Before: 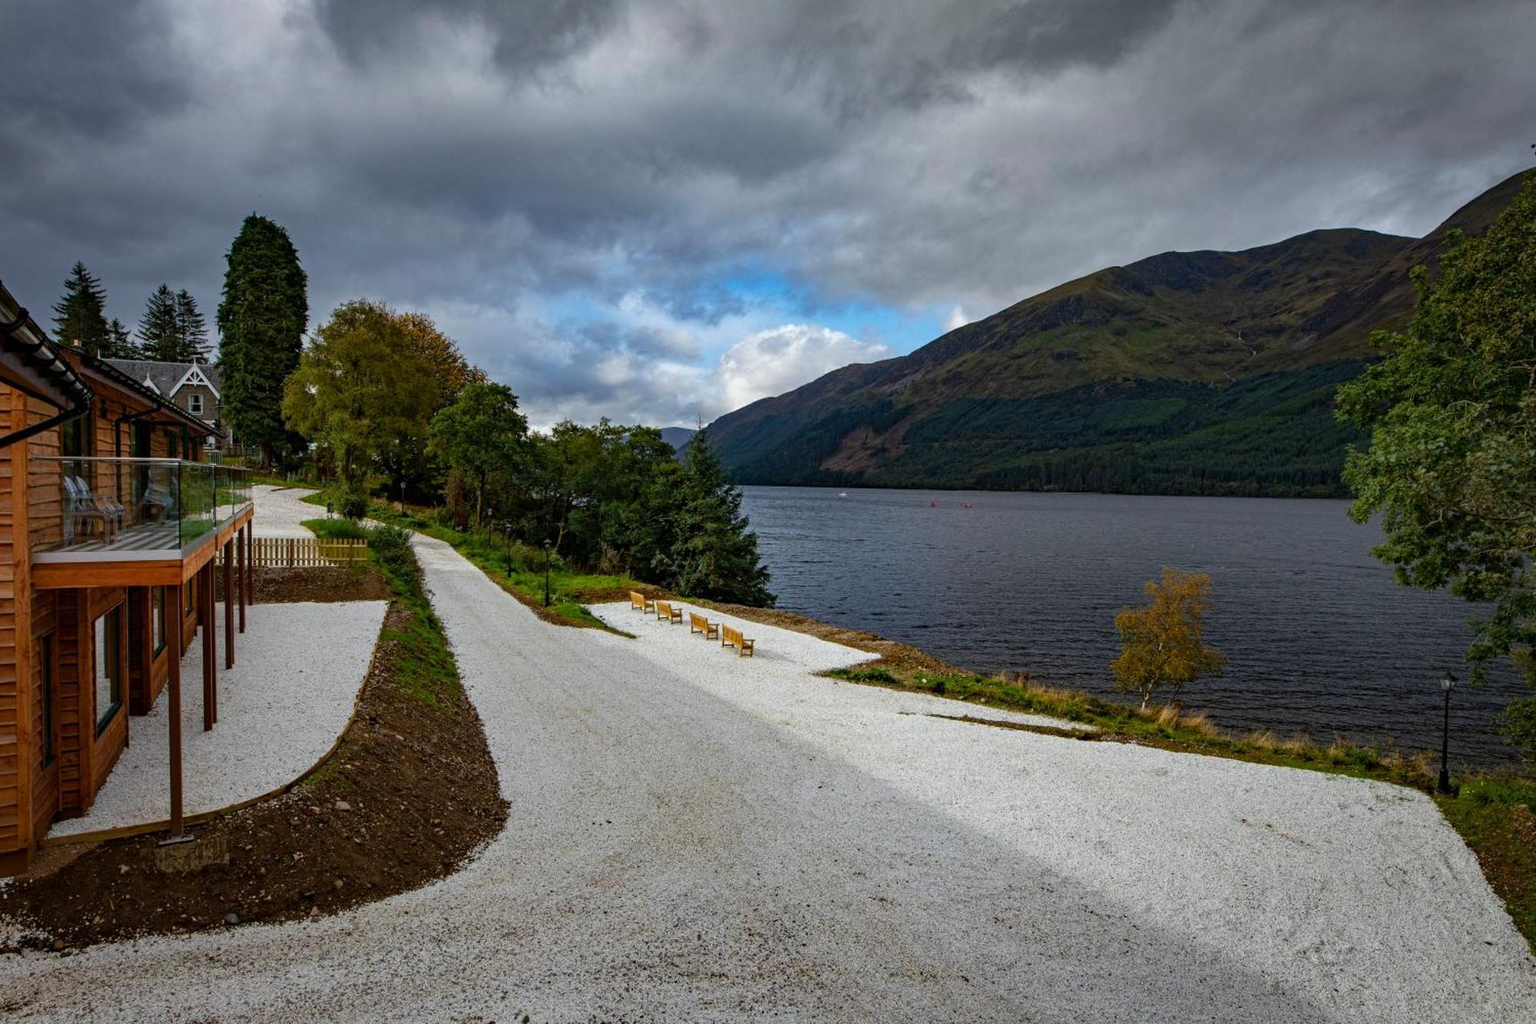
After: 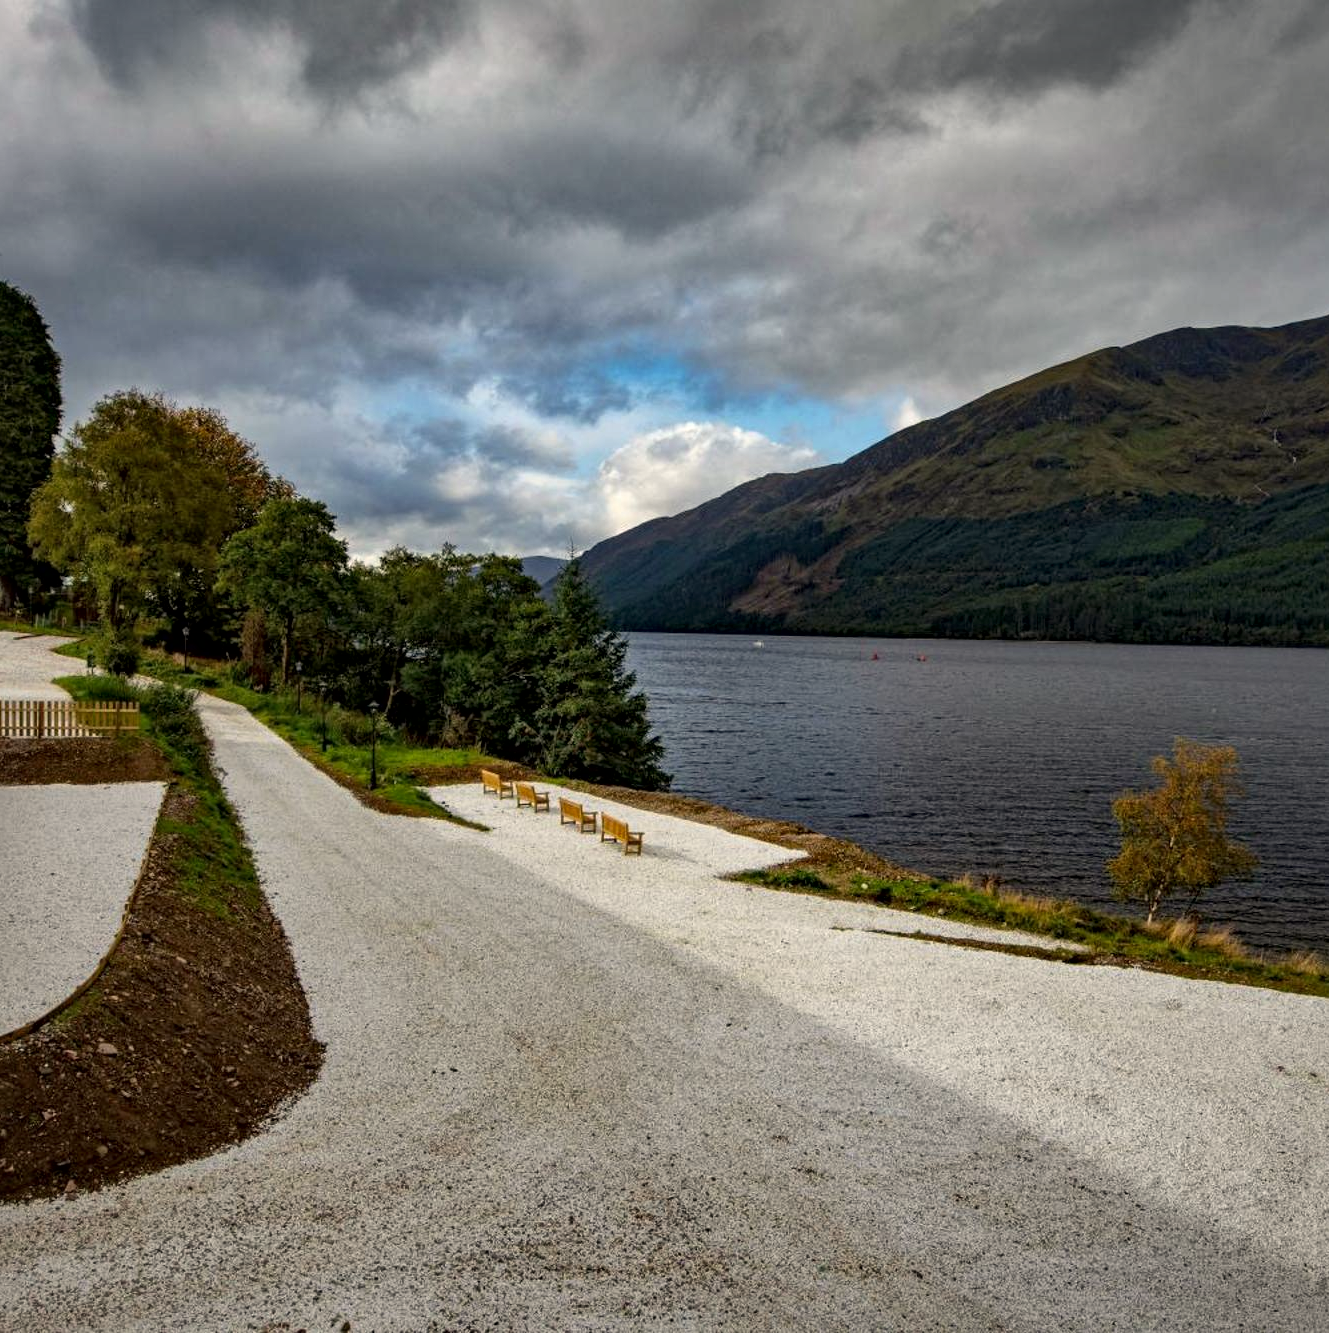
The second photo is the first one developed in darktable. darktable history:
crop: left 16.96%, right 16.587%
local contrast: mode bilateral grid, contrast 20, coarseness 51, detail 141%, midtone range 0.2
color calibration: x 0.328, y 0.346, temperature 5670.38 K
